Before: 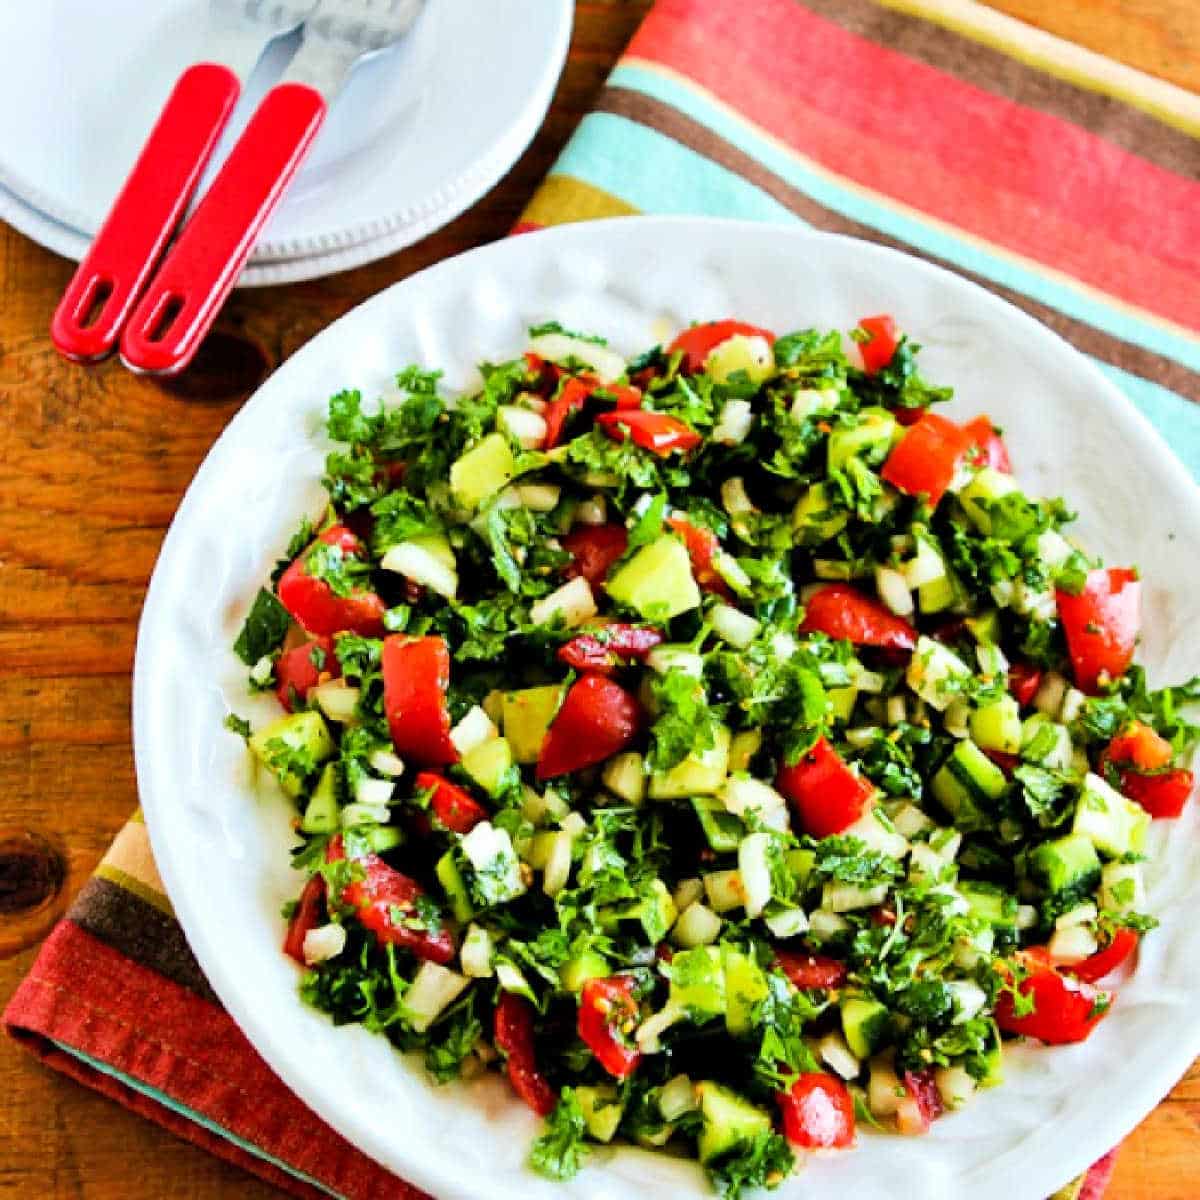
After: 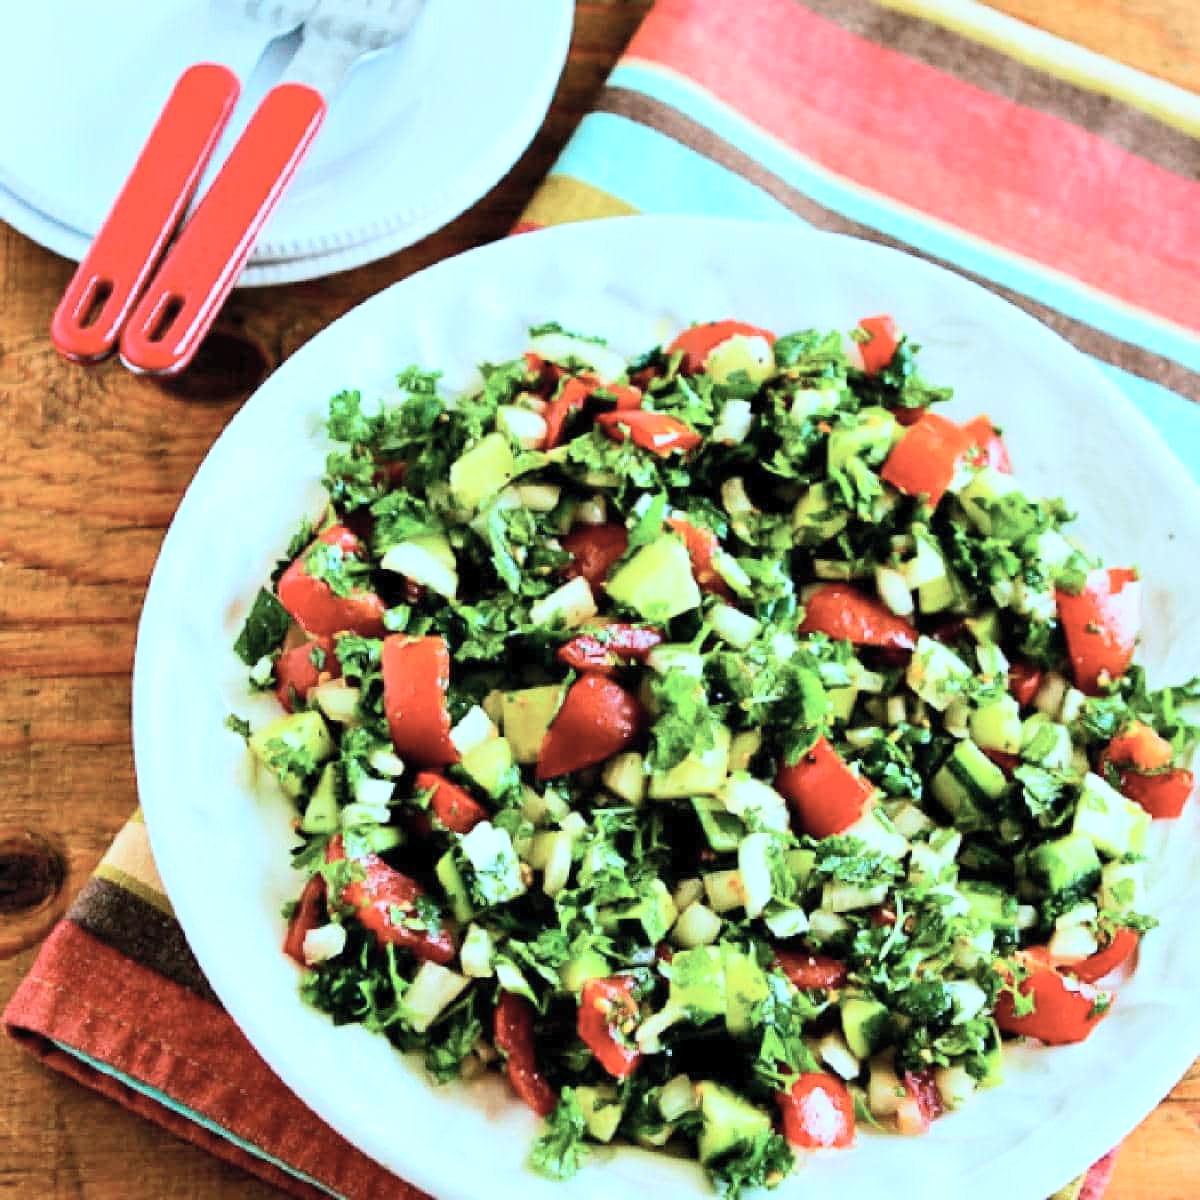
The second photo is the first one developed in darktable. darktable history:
contrast brightness saturation: contrast 0.2, brightness 0.16, saturation 0.22
color correction: highlights a* -12.64, highlights b* -18.1, saturation 0.7
